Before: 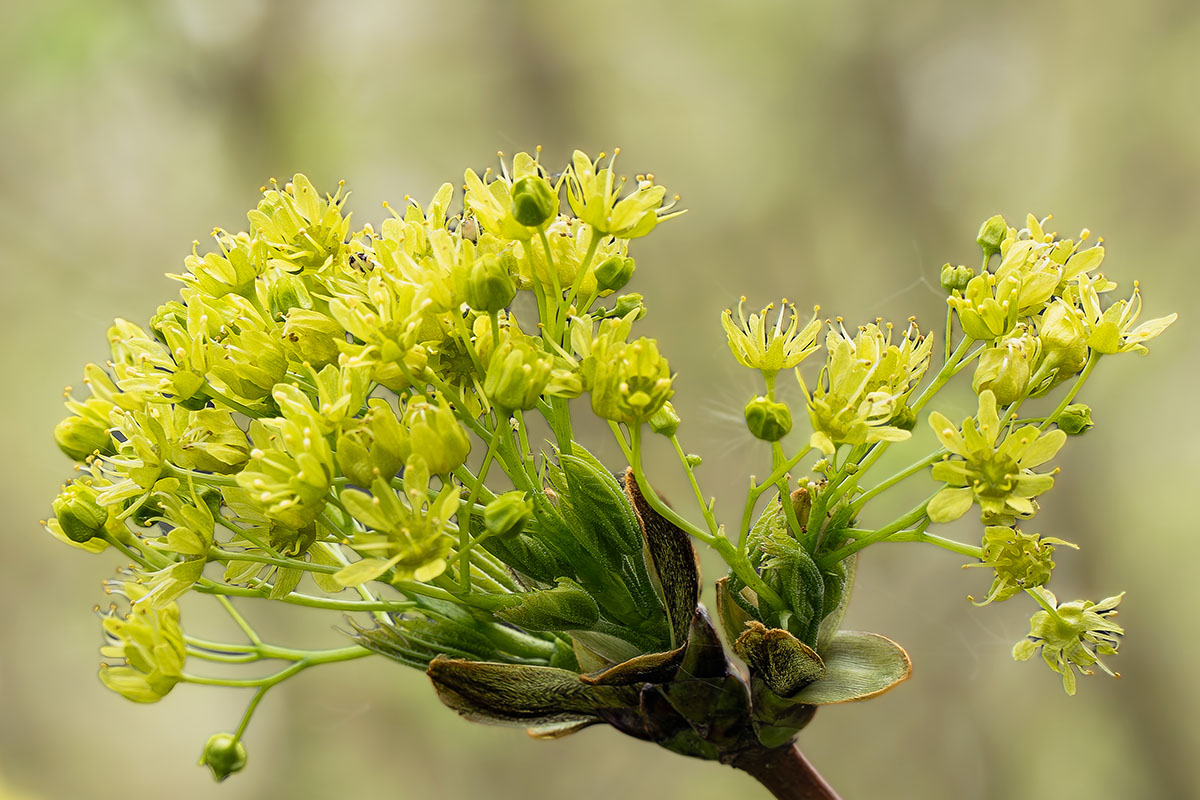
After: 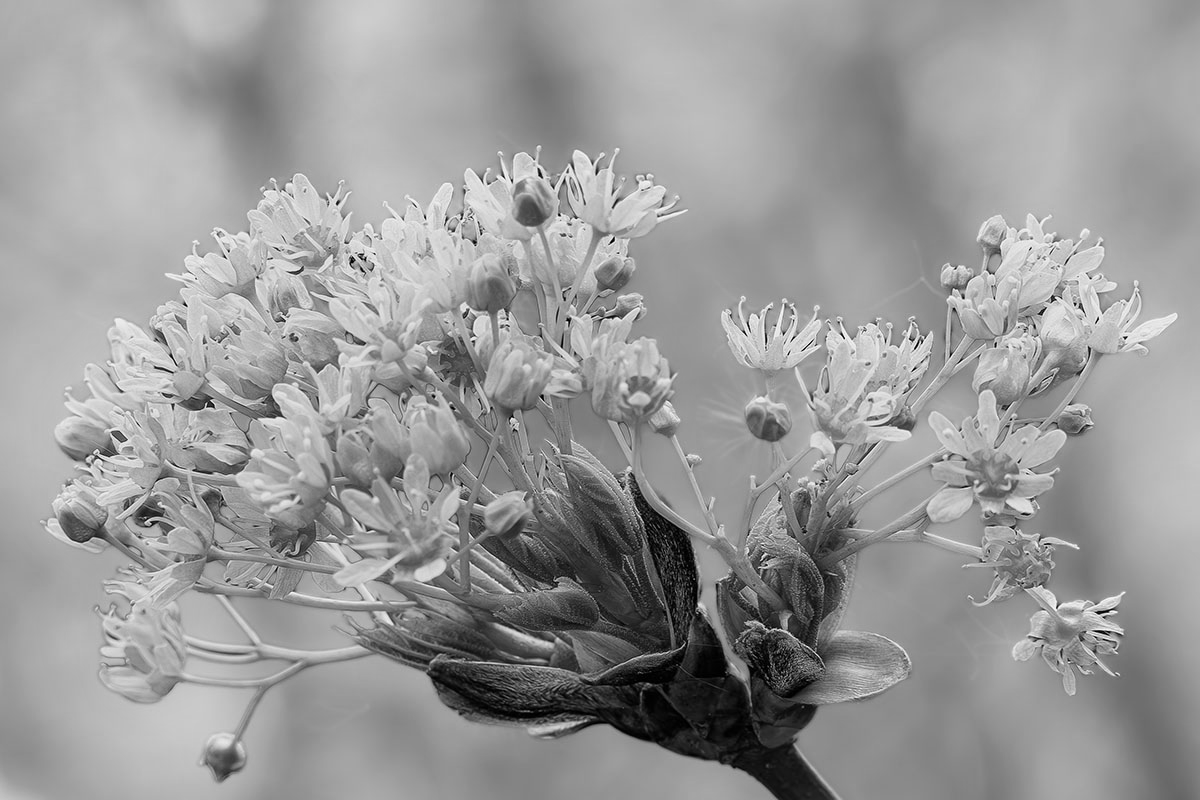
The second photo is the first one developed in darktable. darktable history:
monochrome: a 16.06, b 15.48, size 1
